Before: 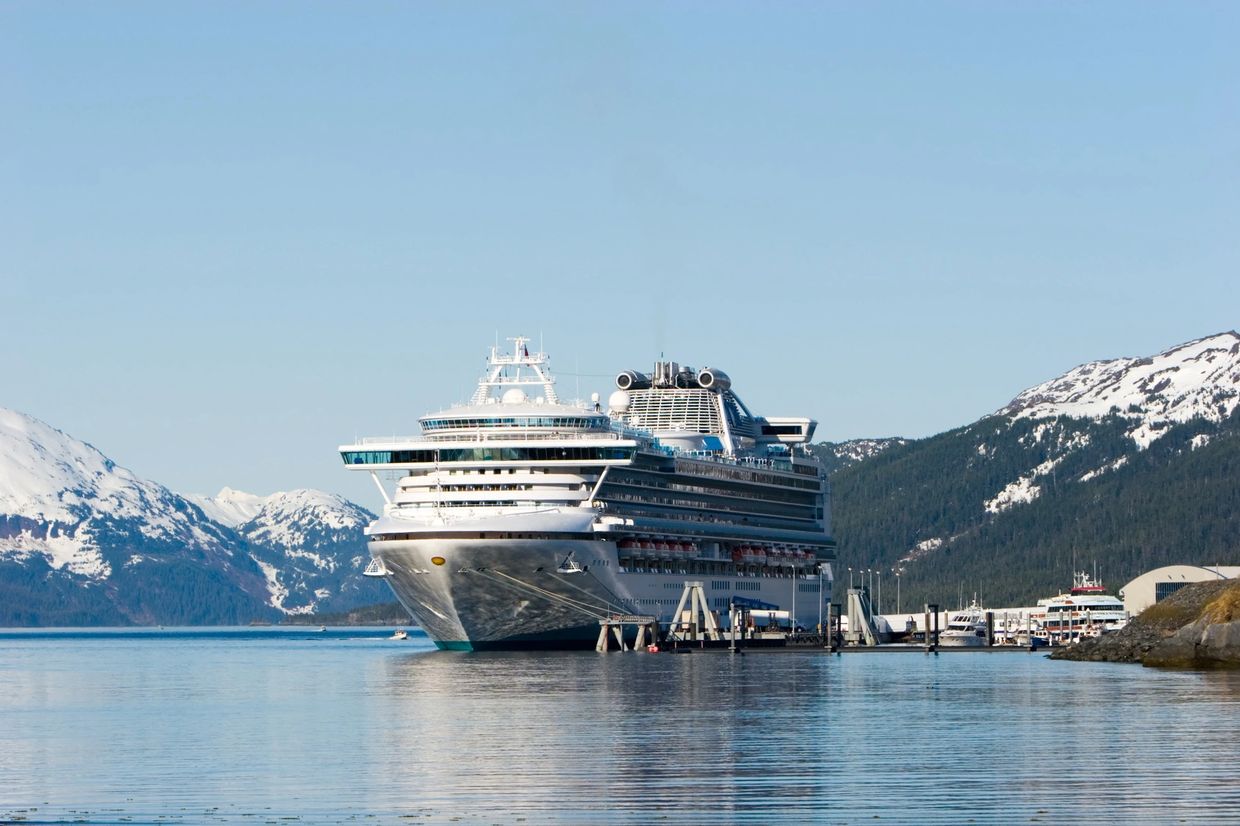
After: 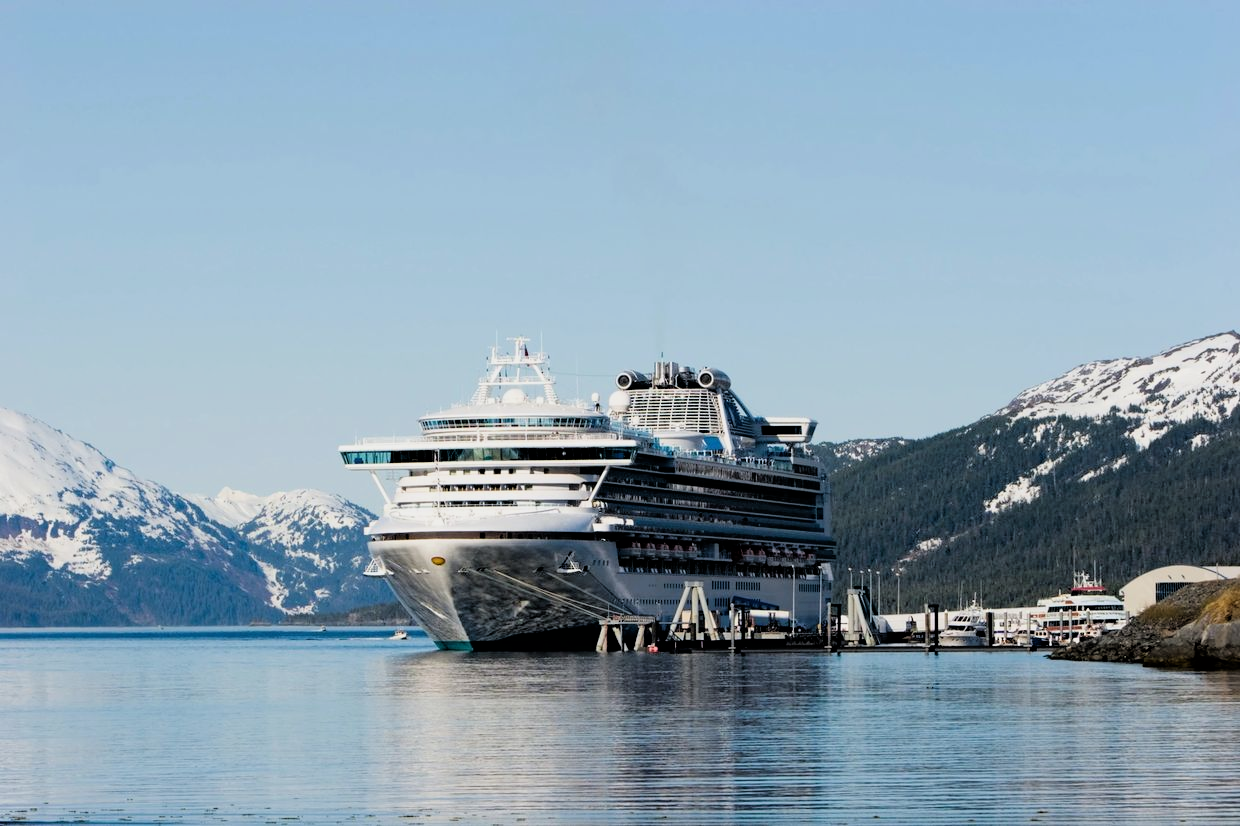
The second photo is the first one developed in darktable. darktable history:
filmic rgb: black relative exposure -3.91 EV, white relative exposure 3.15 EV, hardness 2.87
